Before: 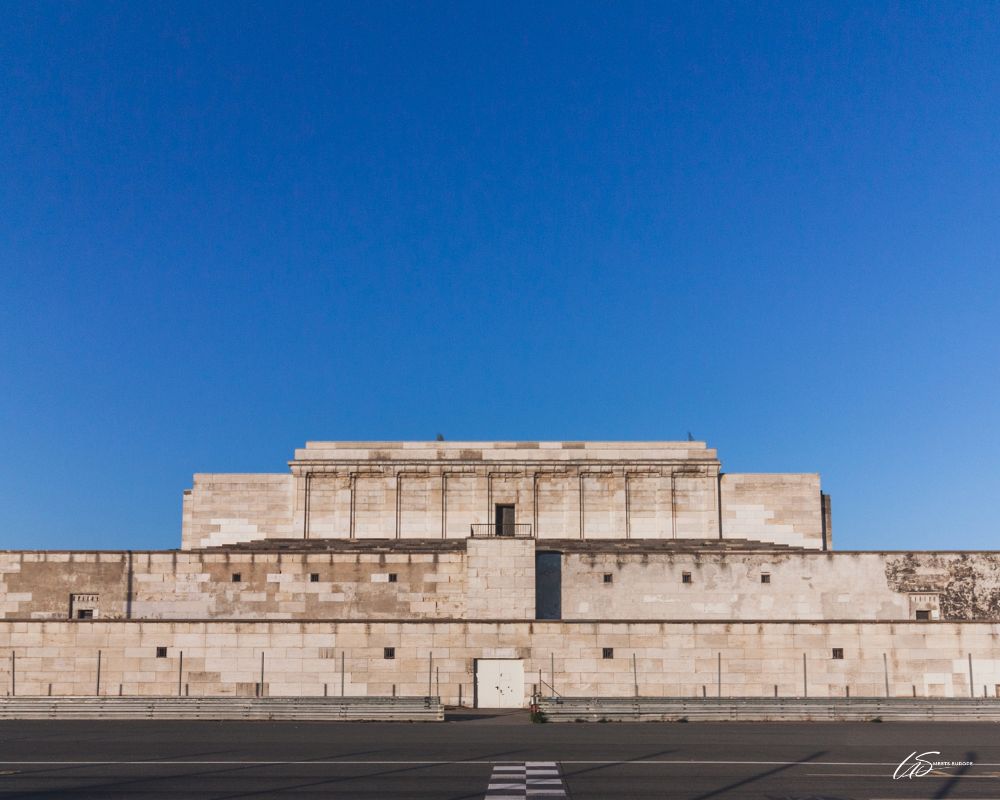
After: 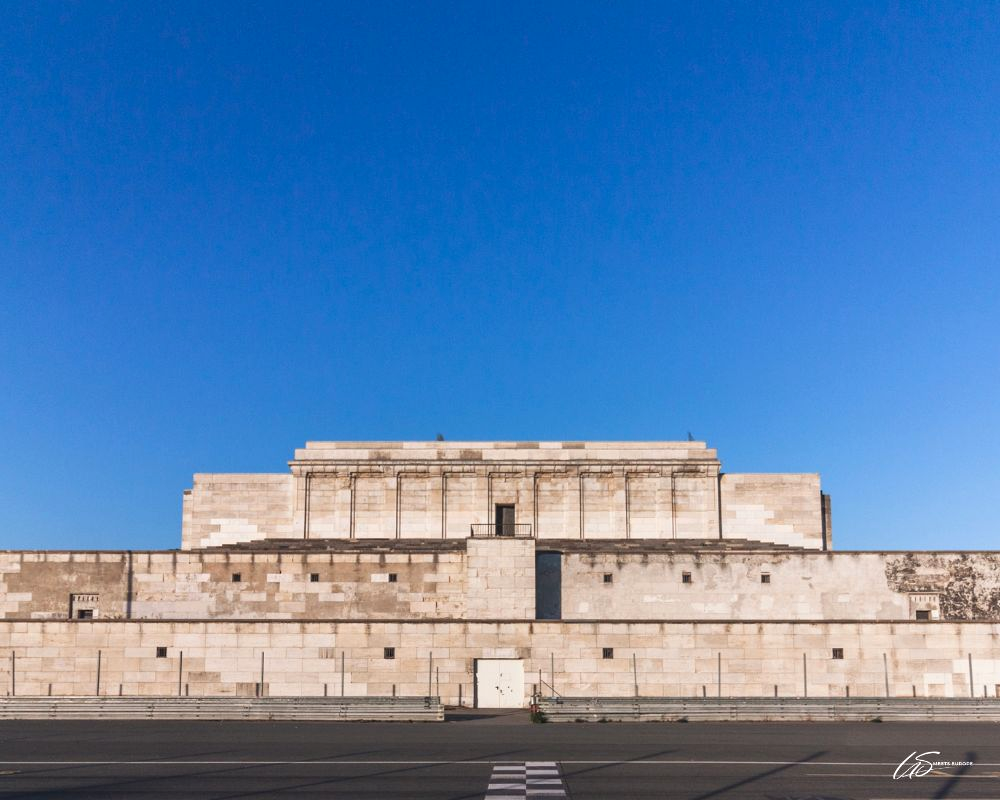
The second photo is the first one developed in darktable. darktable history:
tone equalizer: on, module defaults
exposure: black level correction 0.001, exposure 0.3 EV, compensate highlight preservation false
